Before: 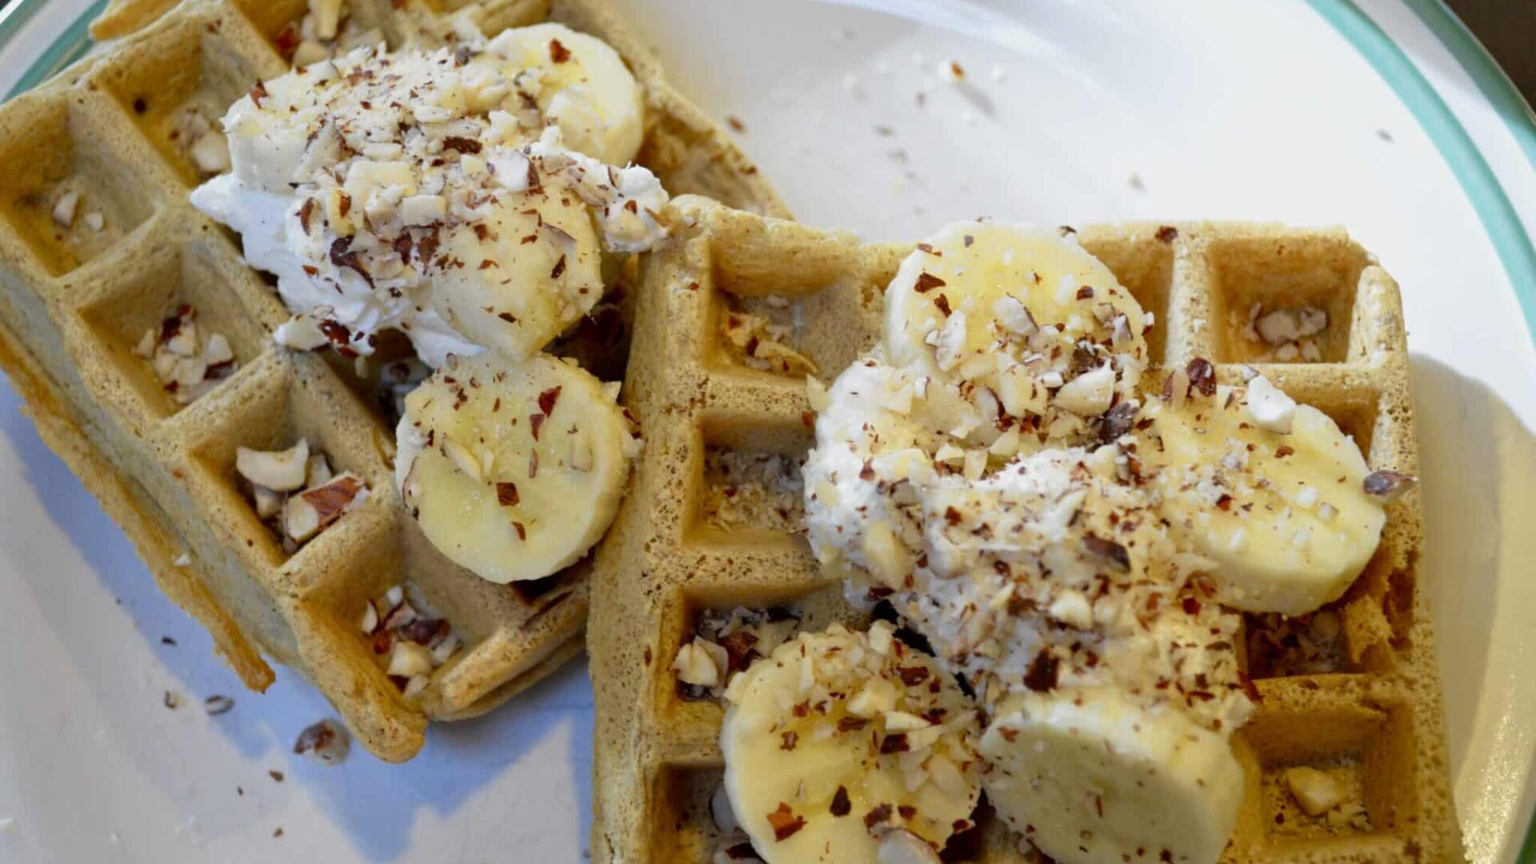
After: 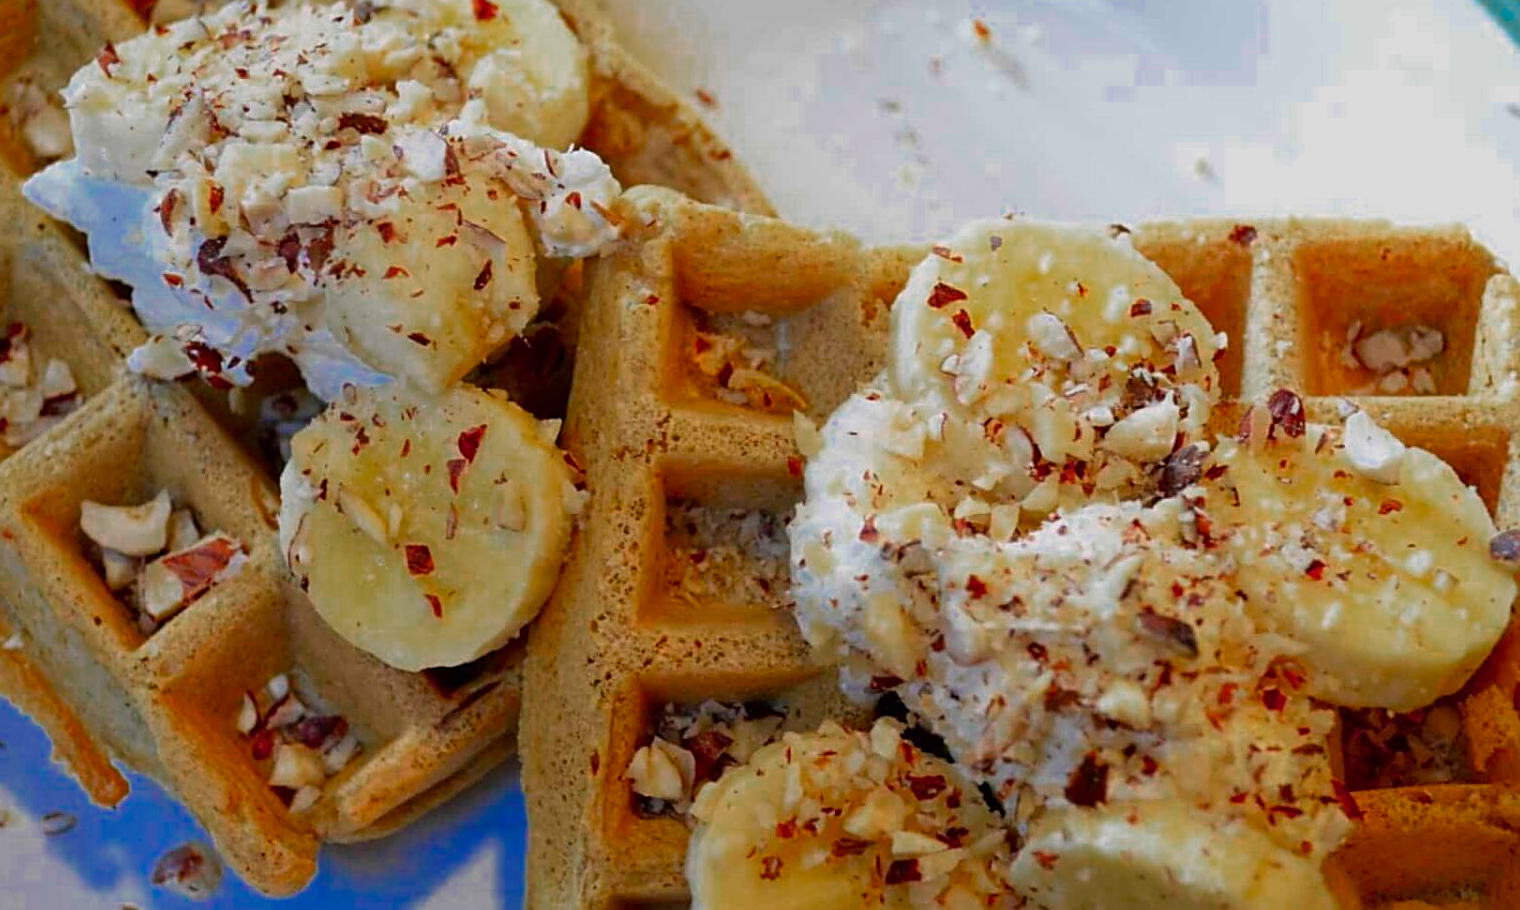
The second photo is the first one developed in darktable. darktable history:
crop: left 11.225%, top 5.381%, right 9.565%, bottom 10.314%
color zones: curves: ch0 [(0, 0.553) (0.123, 0.58) (0.23, 0.419) (0.468, 0.155) (0.605, 0.132) (0.723, 0.063) (0.833, 0.172) (0.921, 0.468)]; ch1 [(0.025, 0.645) (0.229, 0.584) (0.326, 0.551) (0.537, 0.446) (0.599, 0.911) (0.708, 1) (0.805, 0.944)]; ch2 [(0.086, 0.468) (0.254, 0.464) (0.638, 0.564) (0.702, 0.592) (0.768, 0.564)]
sharpen: amount 0.55
exposure: exposure -0.242 EV, compensate highlight preservation false
